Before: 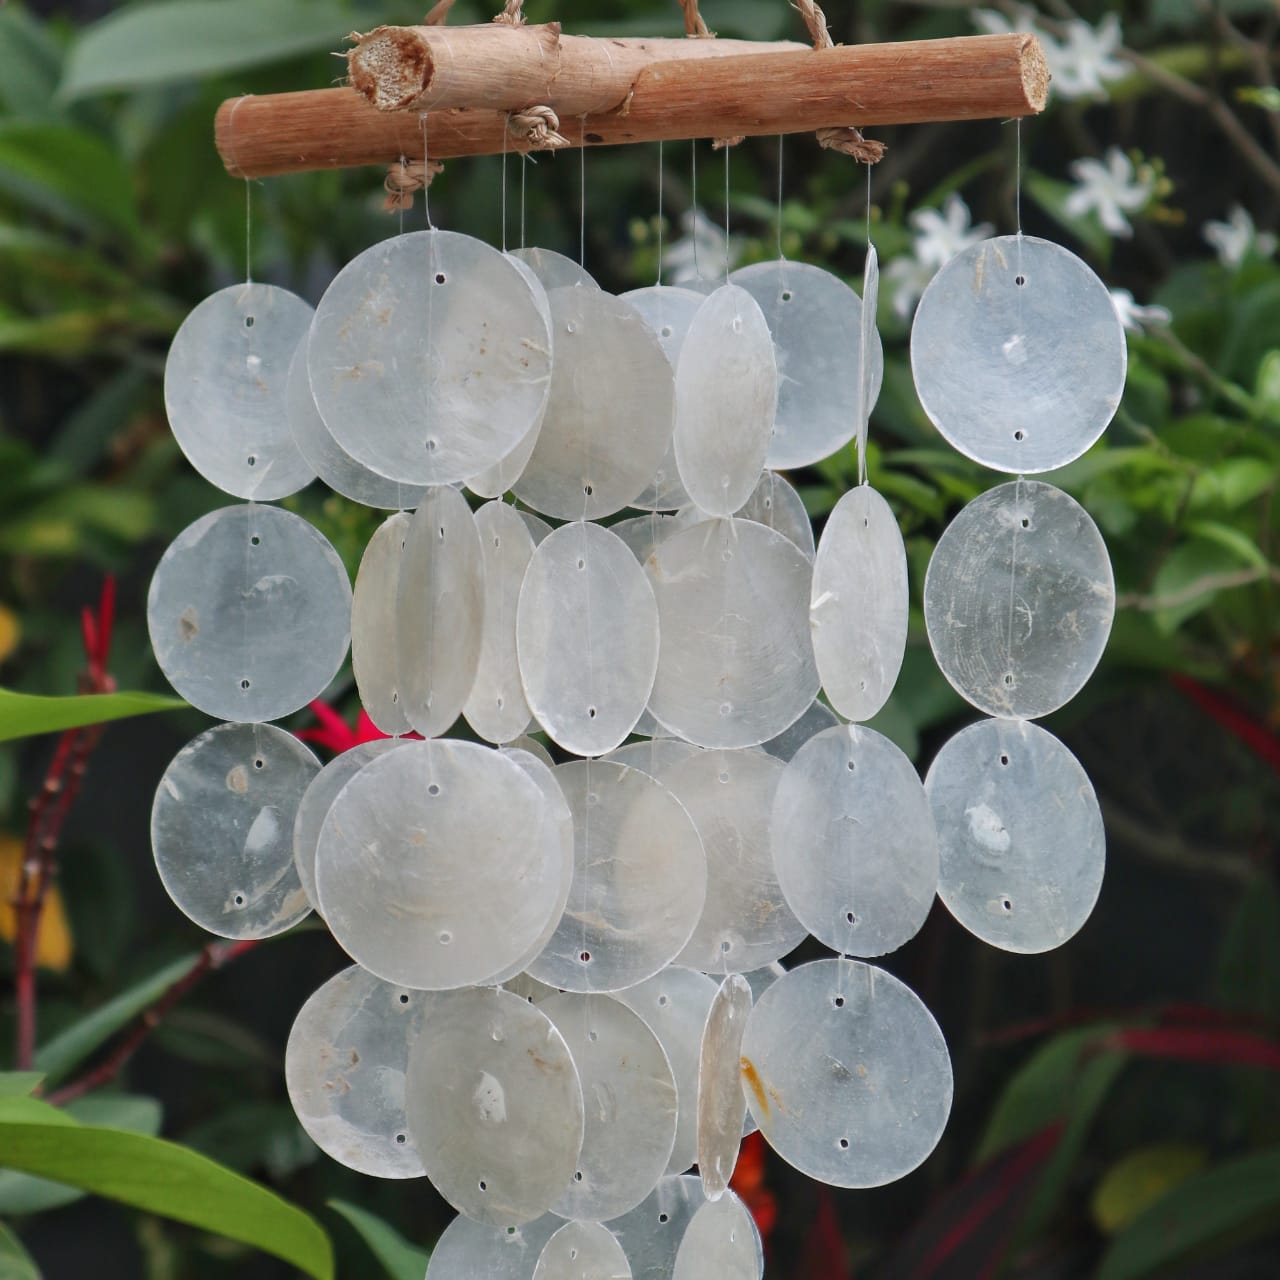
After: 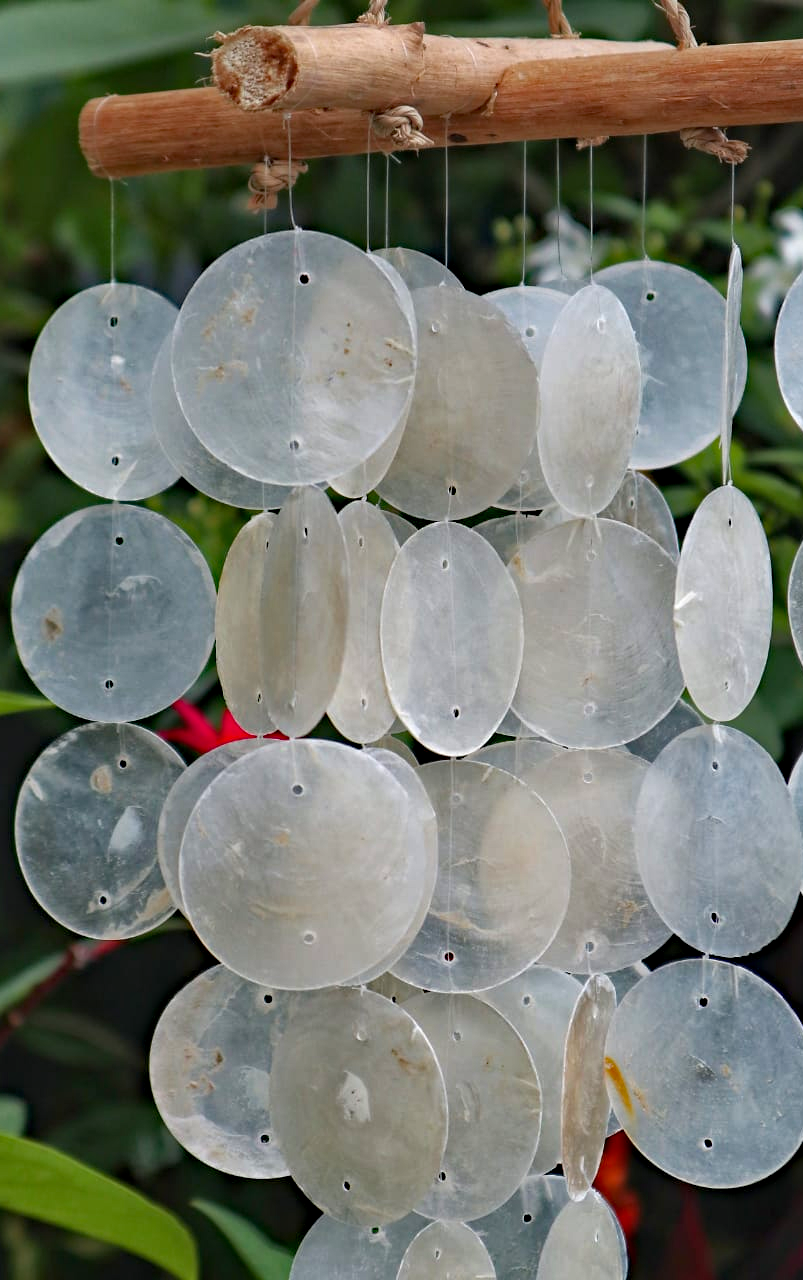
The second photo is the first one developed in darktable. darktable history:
haze removal: strength 0.397, distance 0.221, compatibility mode true, adaptive false
crop: left 10.678%, right 26.517%
